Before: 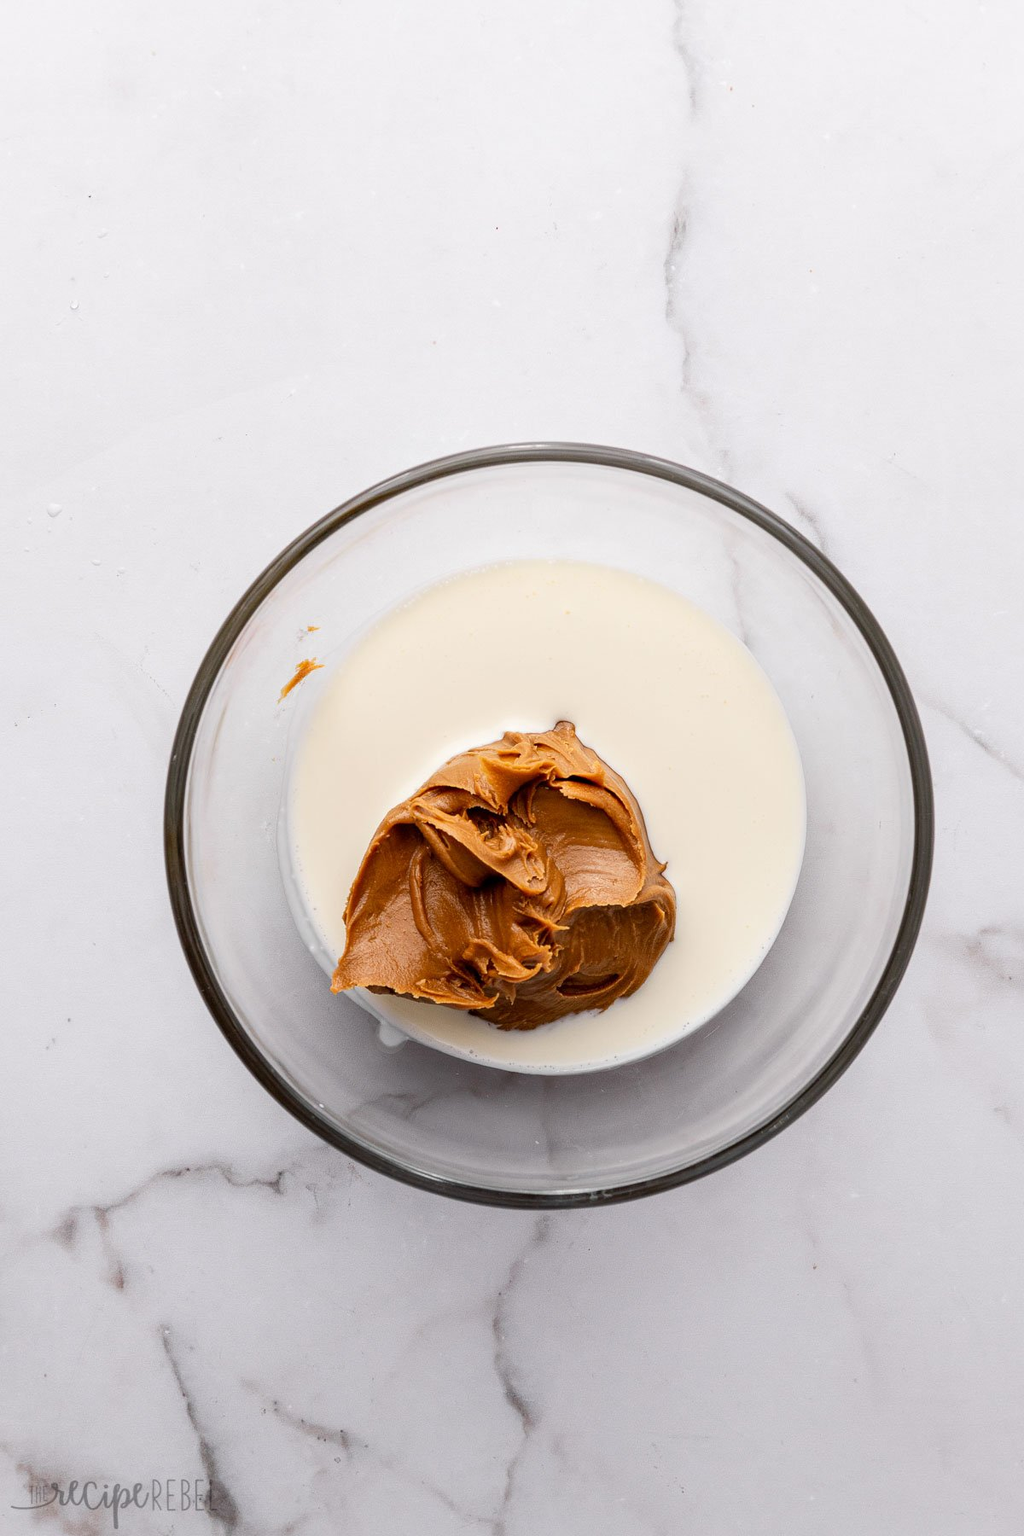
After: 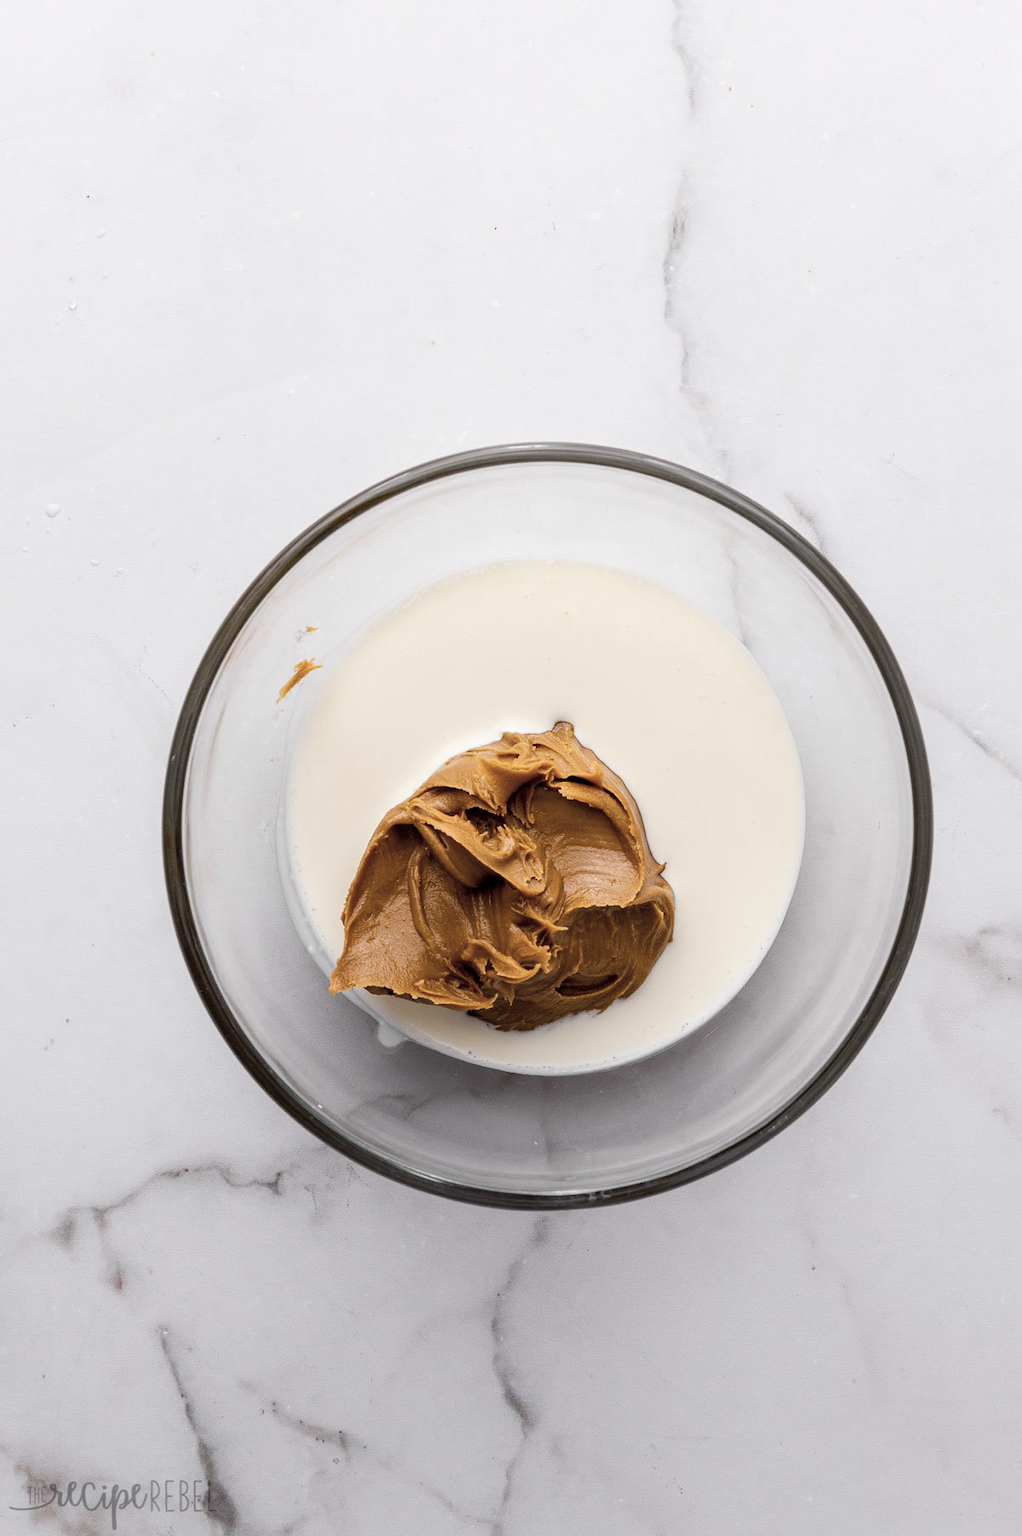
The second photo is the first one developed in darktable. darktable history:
color balance rgb: linear chroma grading › global chroma 14.67%, perceptual saturation grading › global saturation 19.415%
color correction: highlights b* -0.016, saturation 0.57
crop: left 0.192%
